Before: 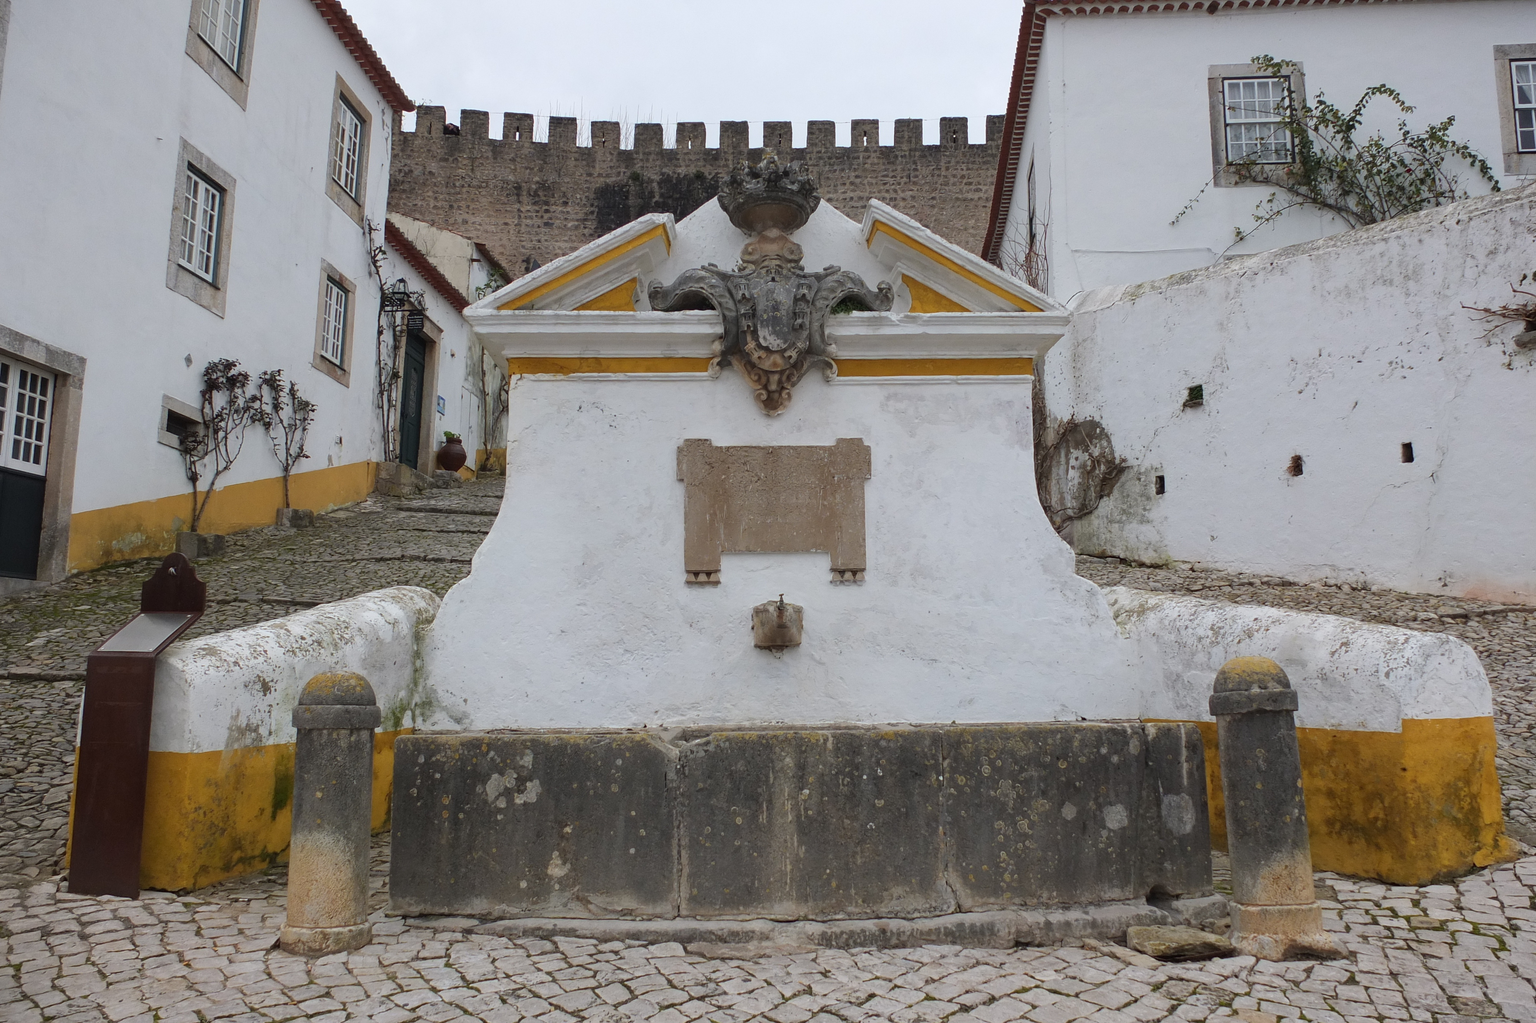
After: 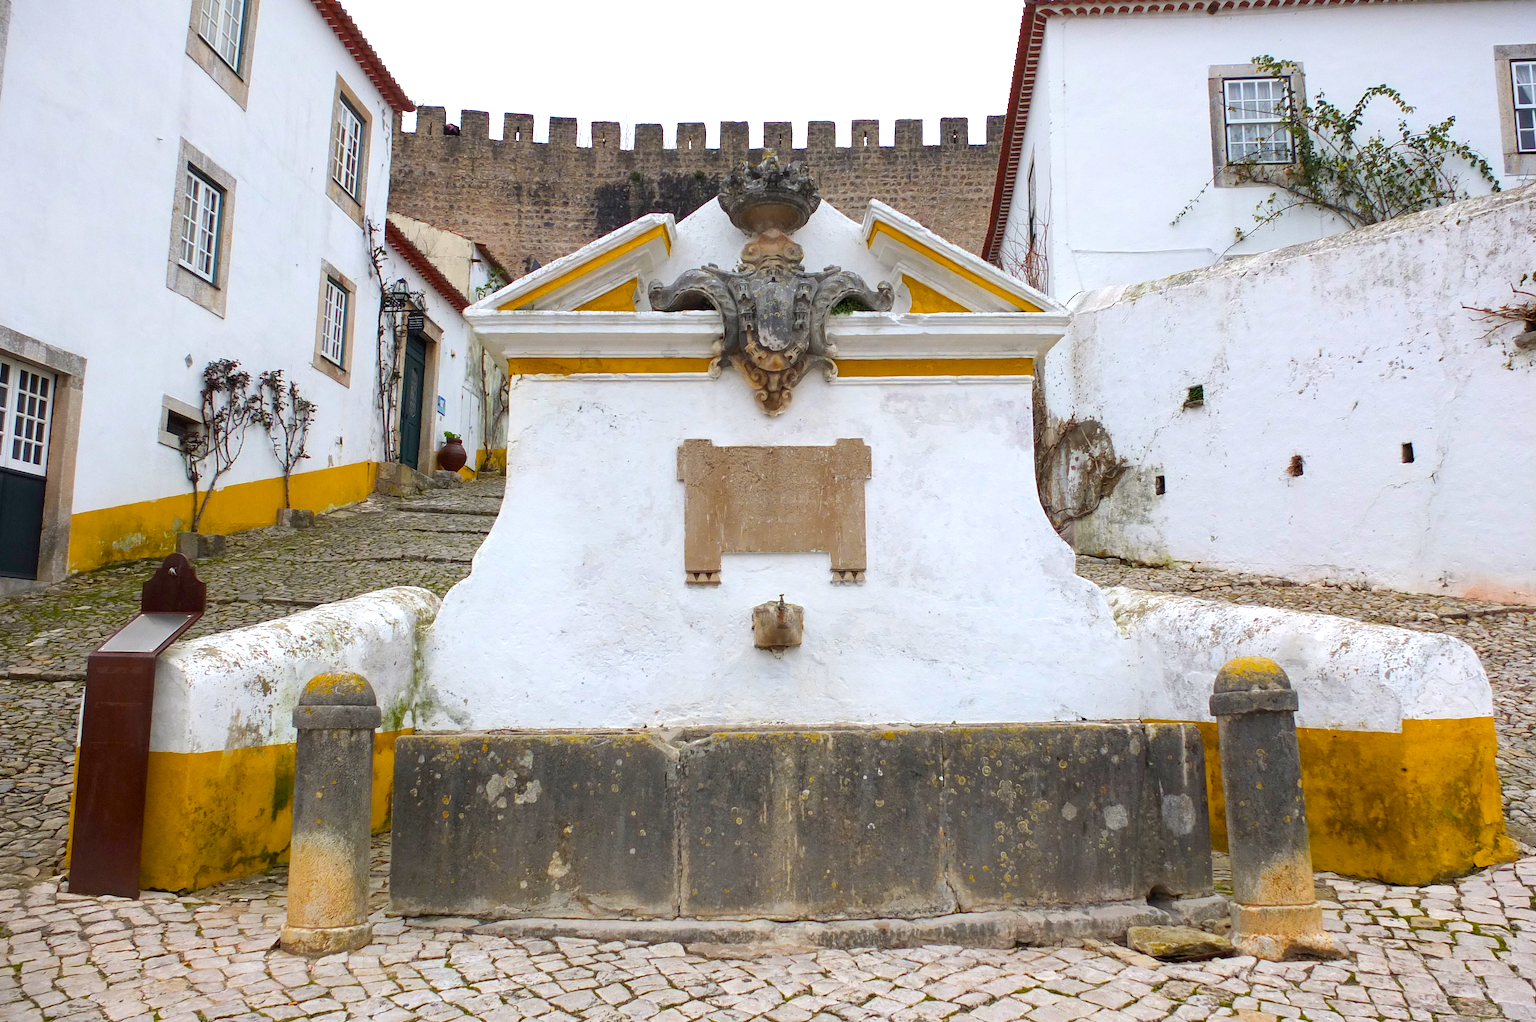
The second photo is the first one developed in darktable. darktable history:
color balance rgb: global offset › luminance -0.51%, linear chroma grading › global chroma 14.695%, perceptual saturation grading › global saturation 30.93%, global vibrance 20%
exposure: exposure 0.777 EV, compensate exposure bias true, compensate highlight preservation false
